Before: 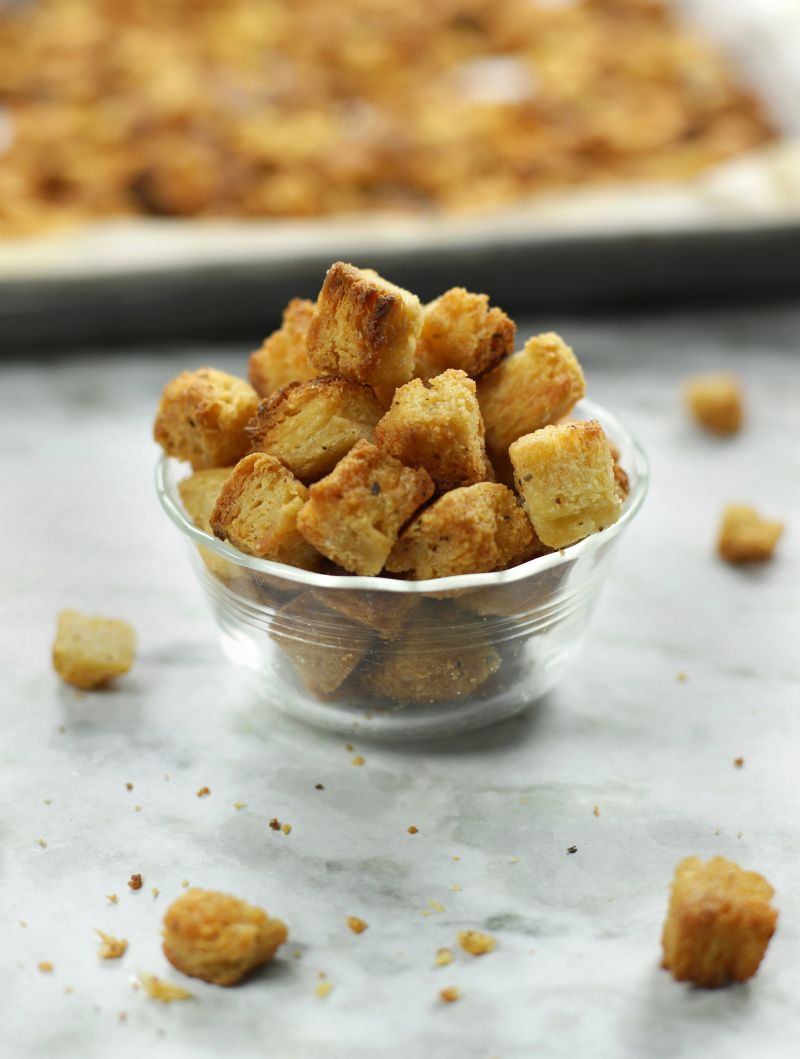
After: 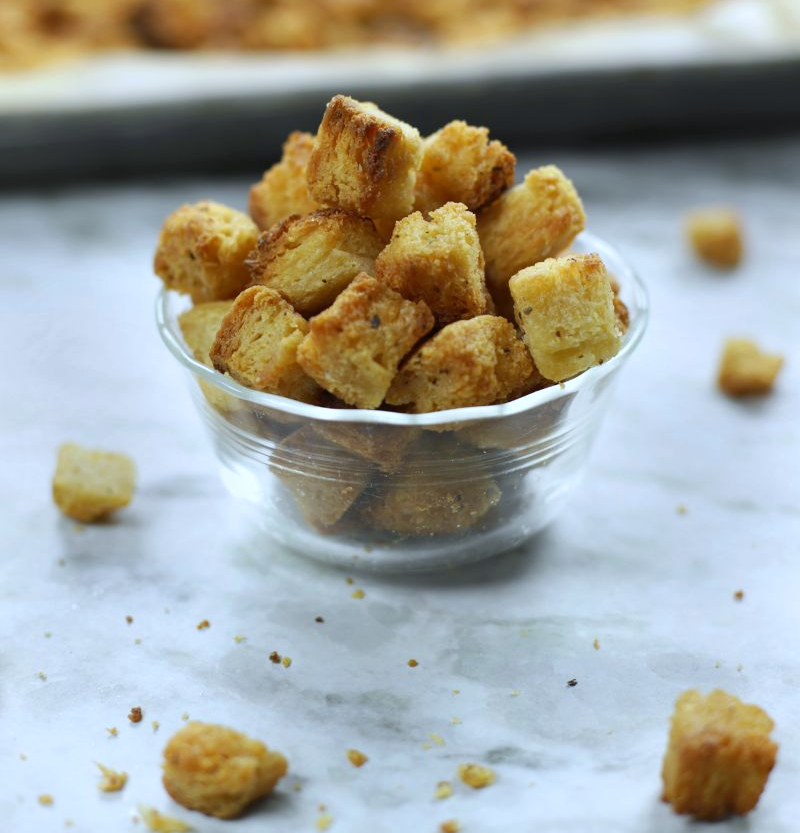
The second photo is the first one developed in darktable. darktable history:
white balance: red 0.931, blue 1.11
crop and rotate: top 15.774%, bottom 5.506%
